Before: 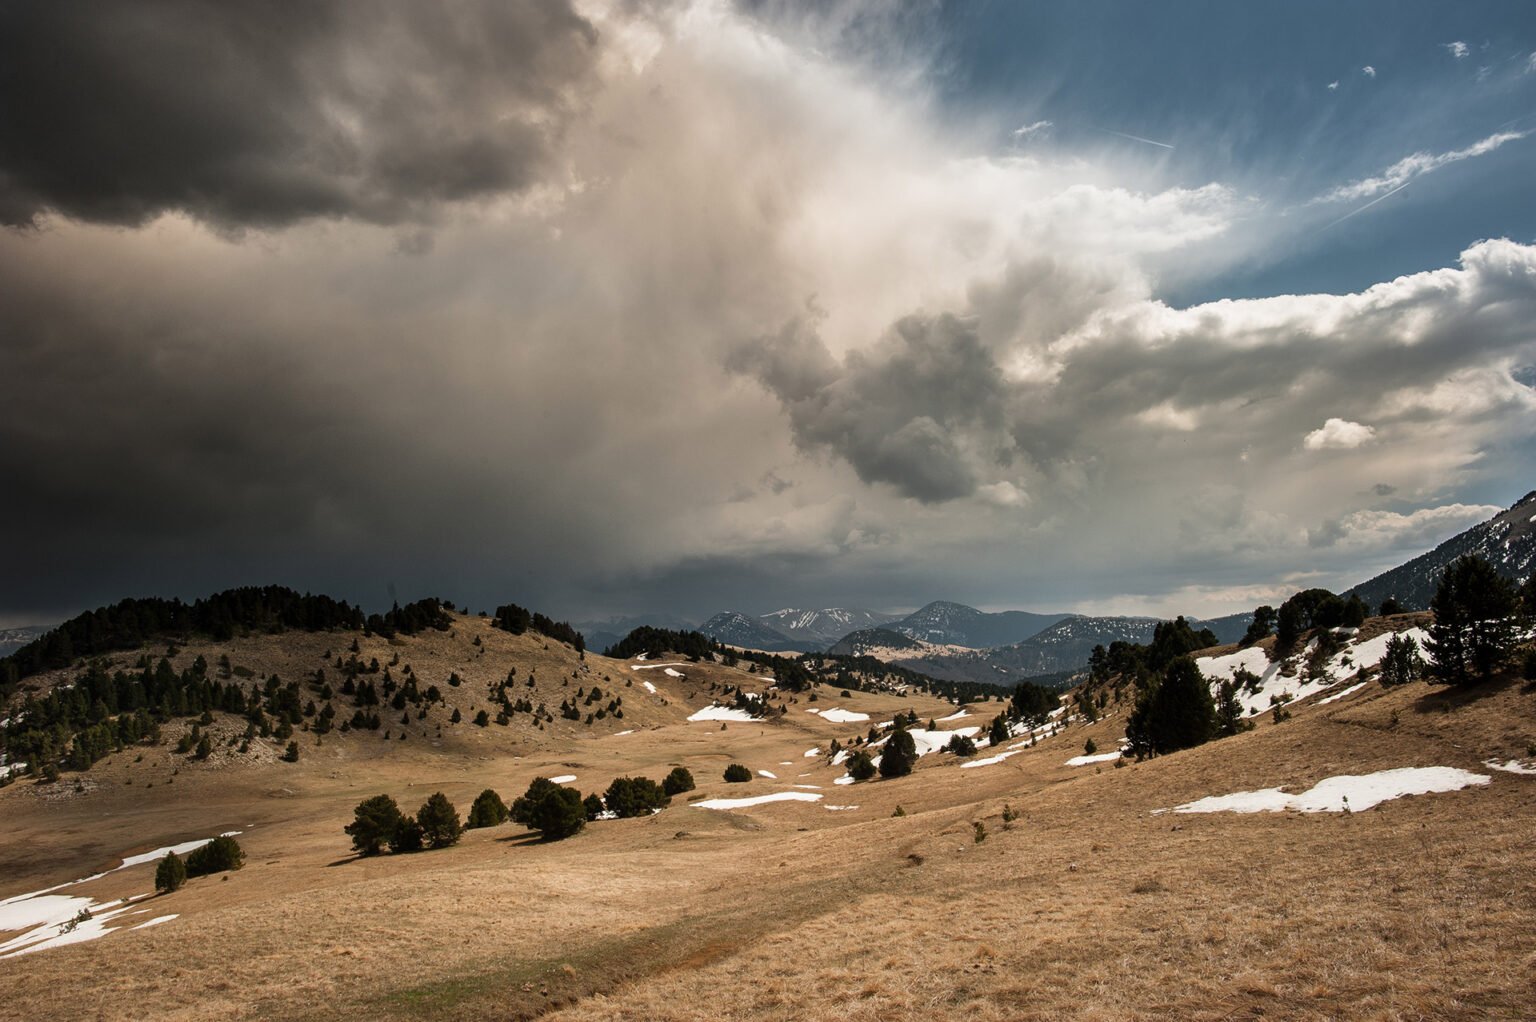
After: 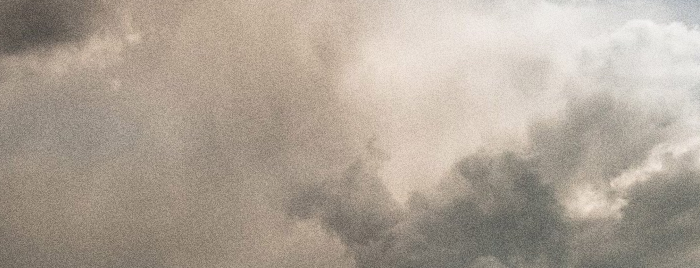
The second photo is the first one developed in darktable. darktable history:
rotate and perspective: rotation -1.75°, automatic cropping off
crop: left 28.64%, top 16.832%, right 26.637%, bottom 58.055%
grain: coarseness 0.09 ISO, strength 40%
